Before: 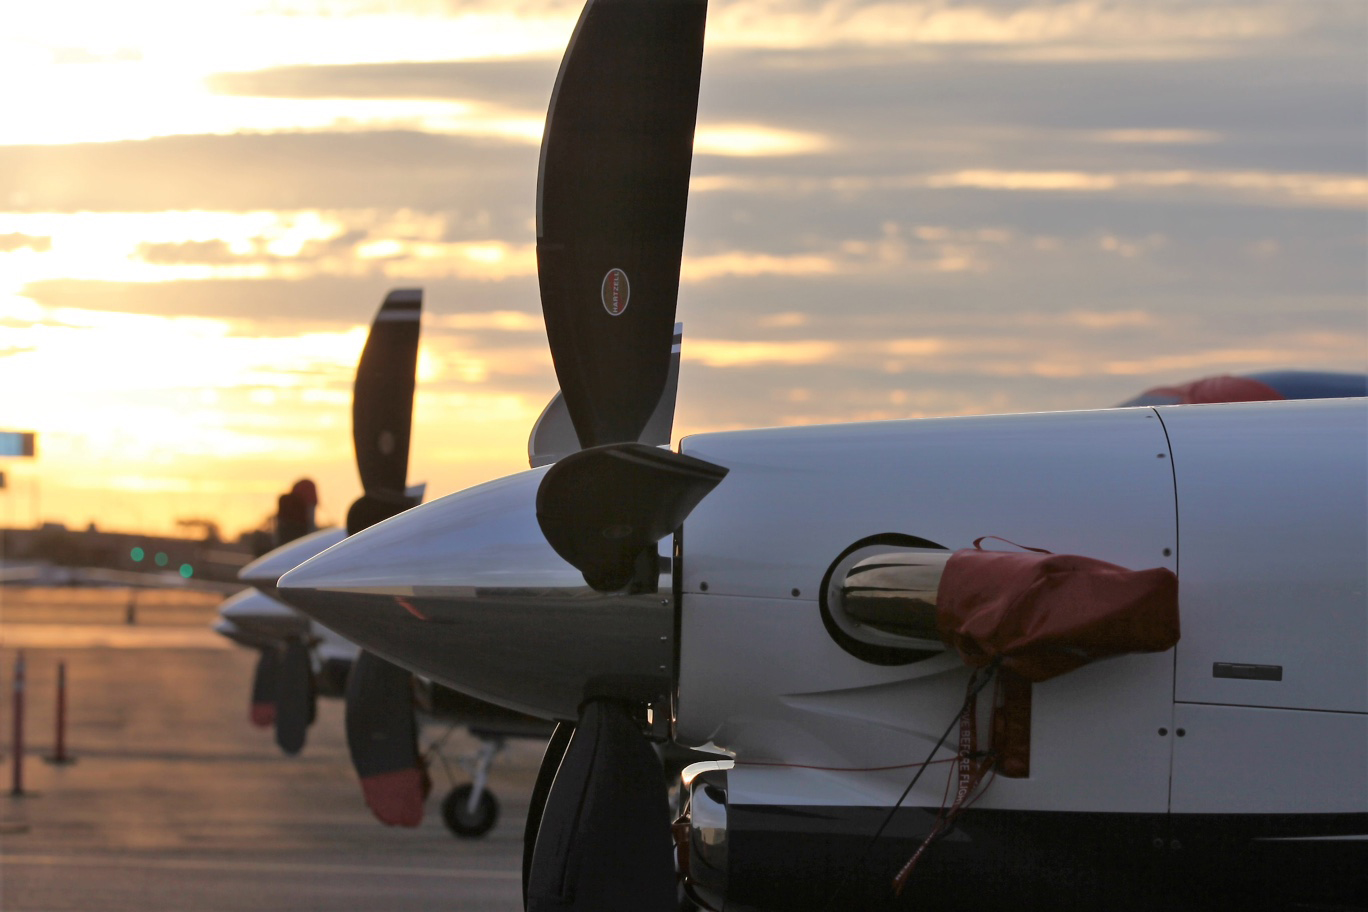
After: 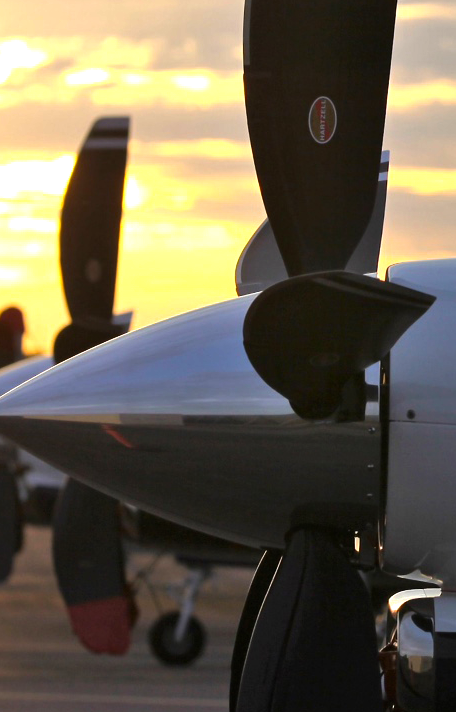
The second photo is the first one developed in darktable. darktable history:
crop and rotate: left 21.432%, top 18.899%, right 45.186%, bottom 2.988%
color balance rgb: linear chroma grading › global chroma 14.884%, perceptual saturation grading › global saturation 19.625%, perceptual brilliance grading › global brilliance 15.202%, perceptual brilliance grading › shadows -34.156%
